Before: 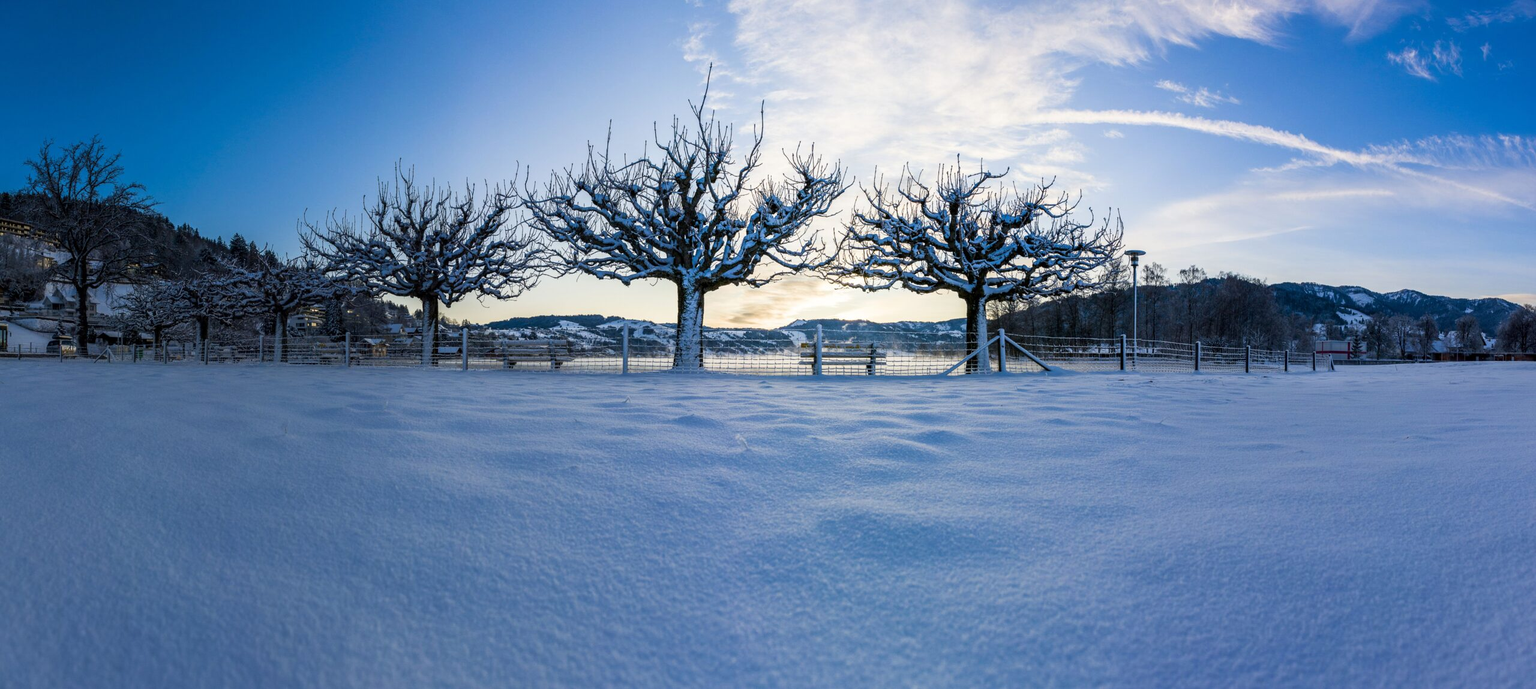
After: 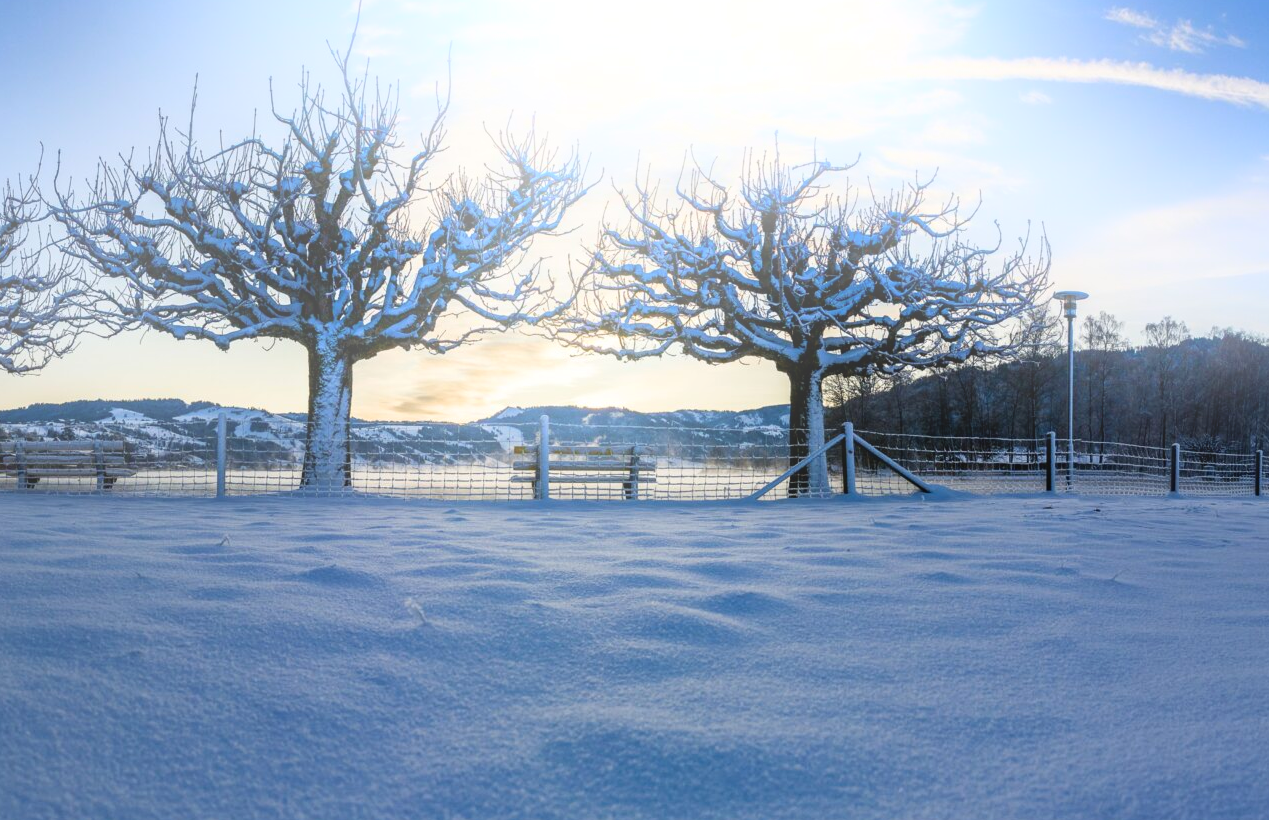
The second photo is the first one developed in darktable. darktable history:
crop: left 32.075%, top 10.976%, right 18.355%, bottom 17.596%
bloom: on, module defaults
contrast brightness saturation: contrast 0.03, brightness -0.04
